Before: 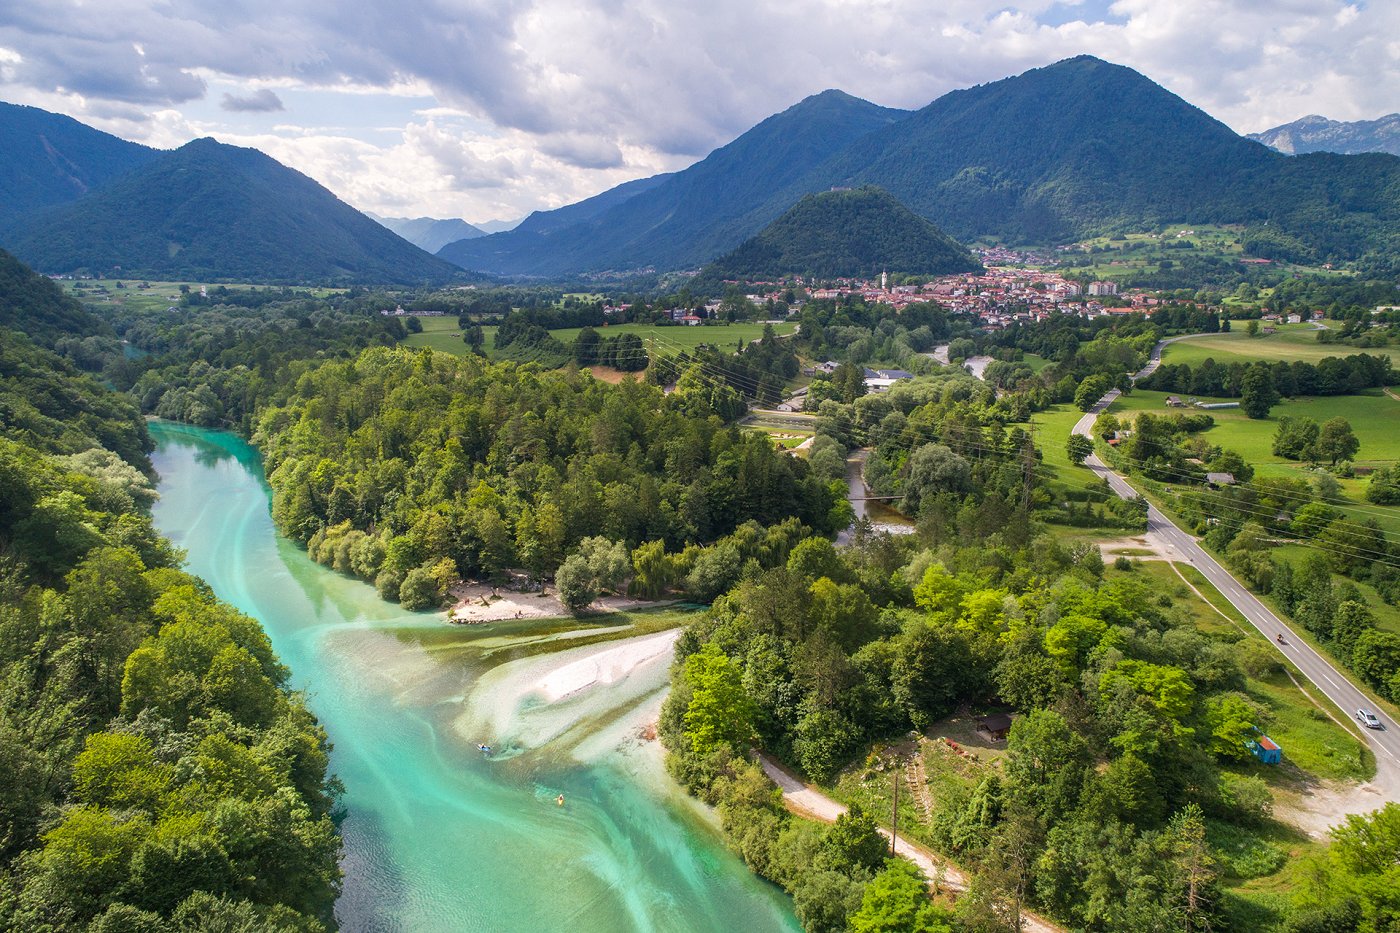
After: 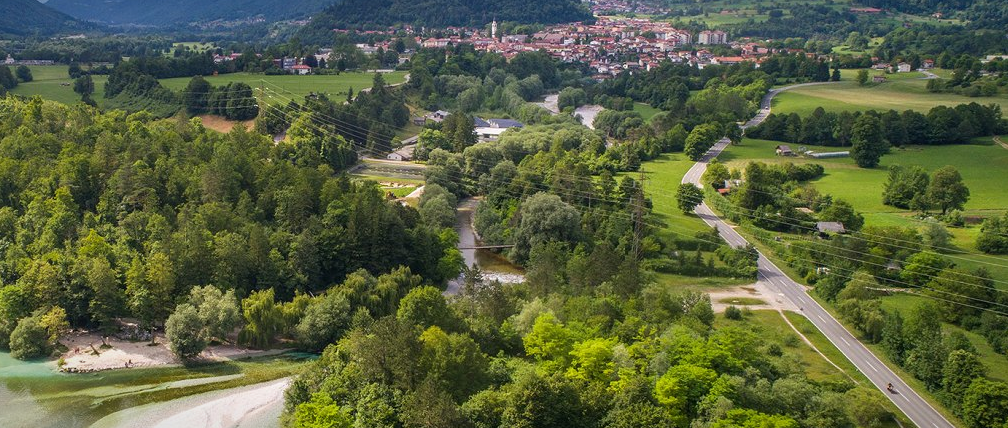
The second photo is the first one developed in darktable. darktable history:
vignetting: fall-off start 80.87%, fall-off radius 61.59%, brightness -0.384, saturation 0.007, center (0, 0.007), automatic ratio true, width/height ratio 1.418
crop and rotate: left 27.938%, top 27.046%, bottom 27.046%
